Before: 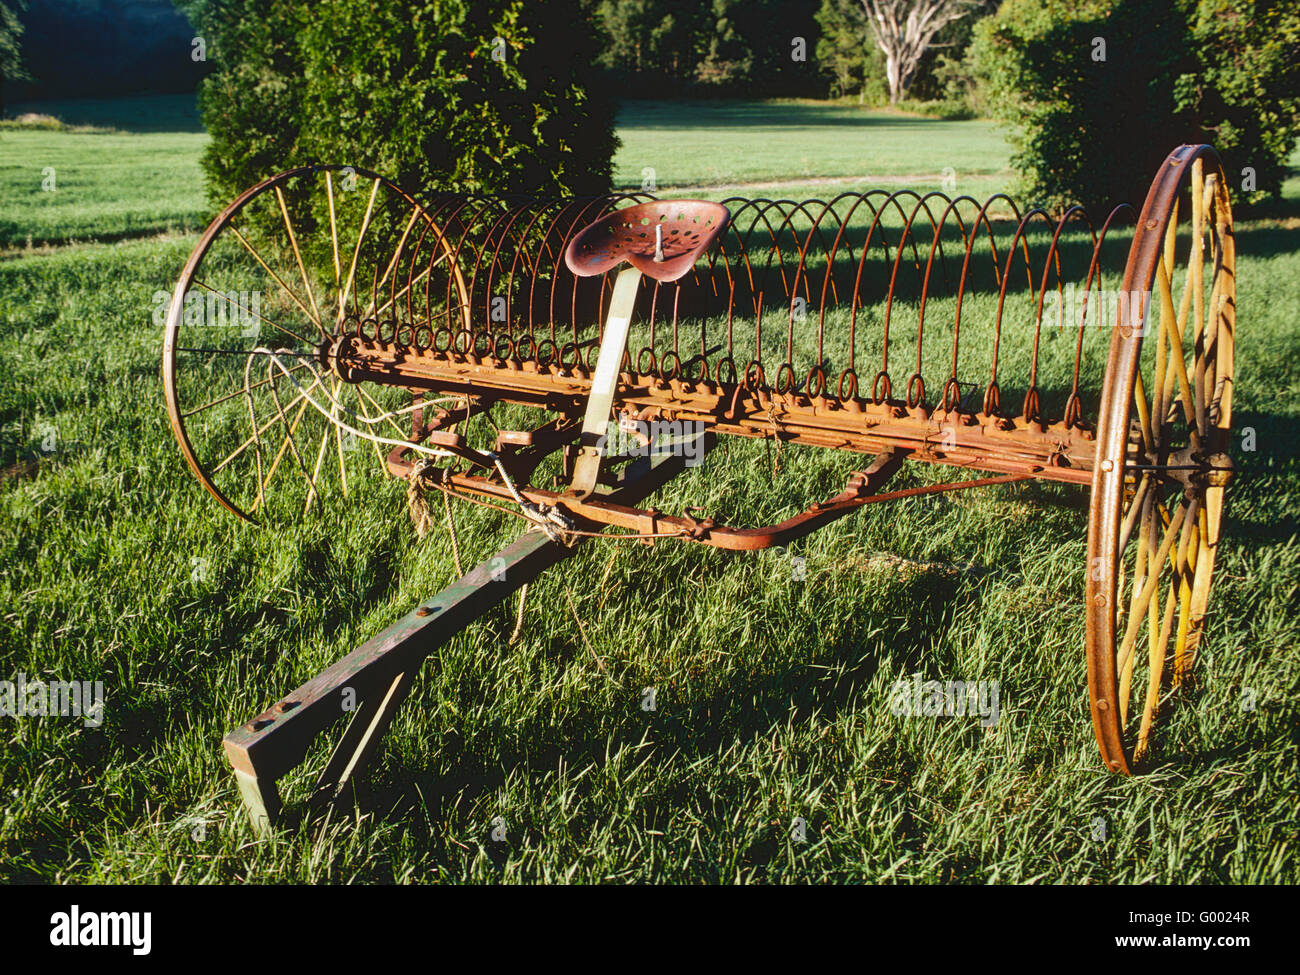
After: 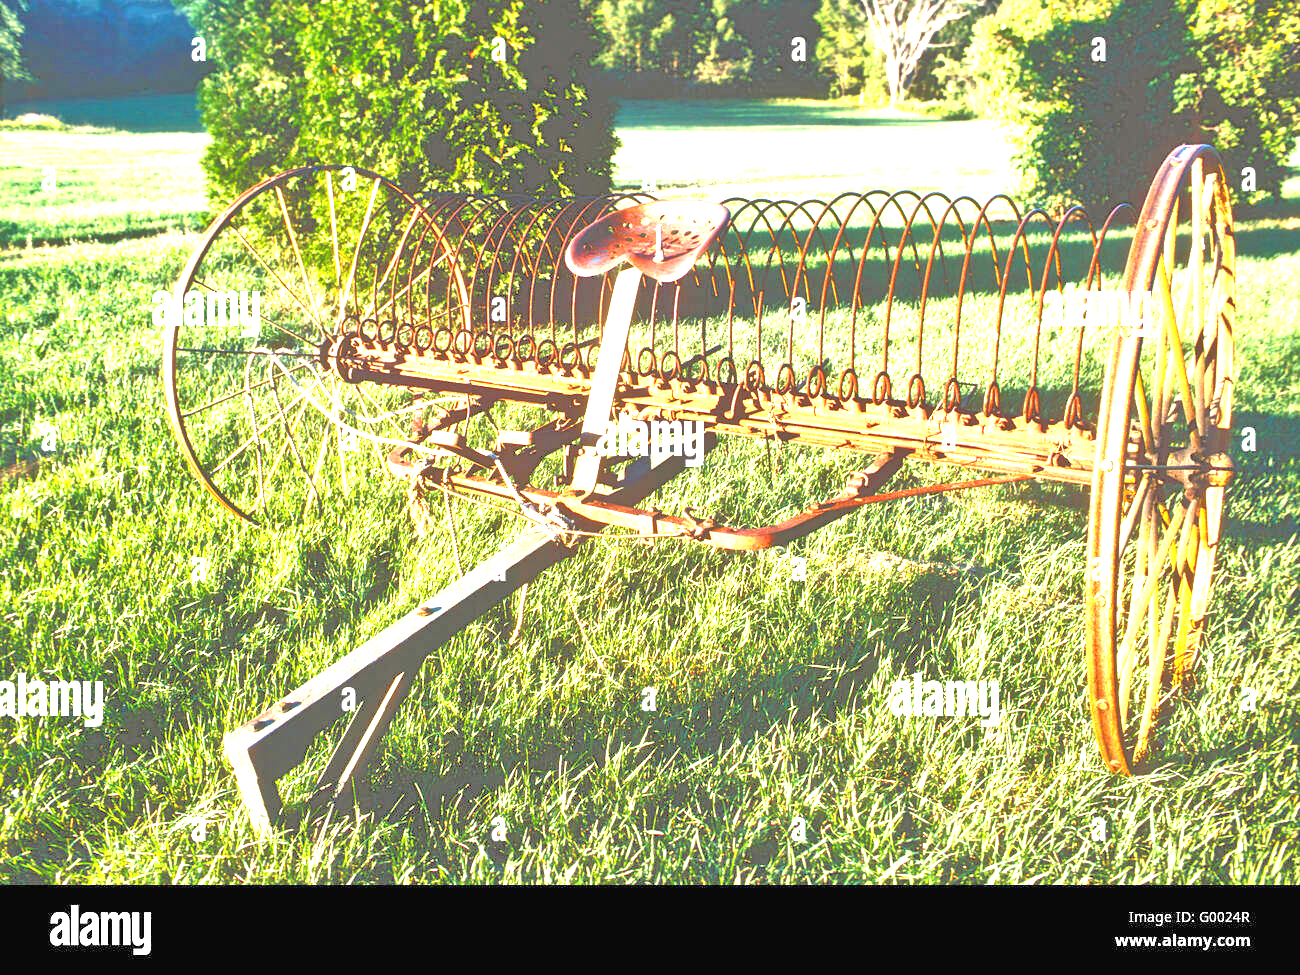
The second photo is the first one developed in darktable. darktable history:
tone equalizer: -7 EV 0.15 EV, -6 EV 0.6 EV, -5 EV 1.15 EV, -4 EV 1.33 EV, -3 EV 1.15 EV, -2 EV 0.6 EV, -1 EV 0.15 EV, mask exposure compensation -0.5 EV
exposure: black level correction 0, exposure 2.327 EV, compensate exposure bias true, compensate highlight preservation false
